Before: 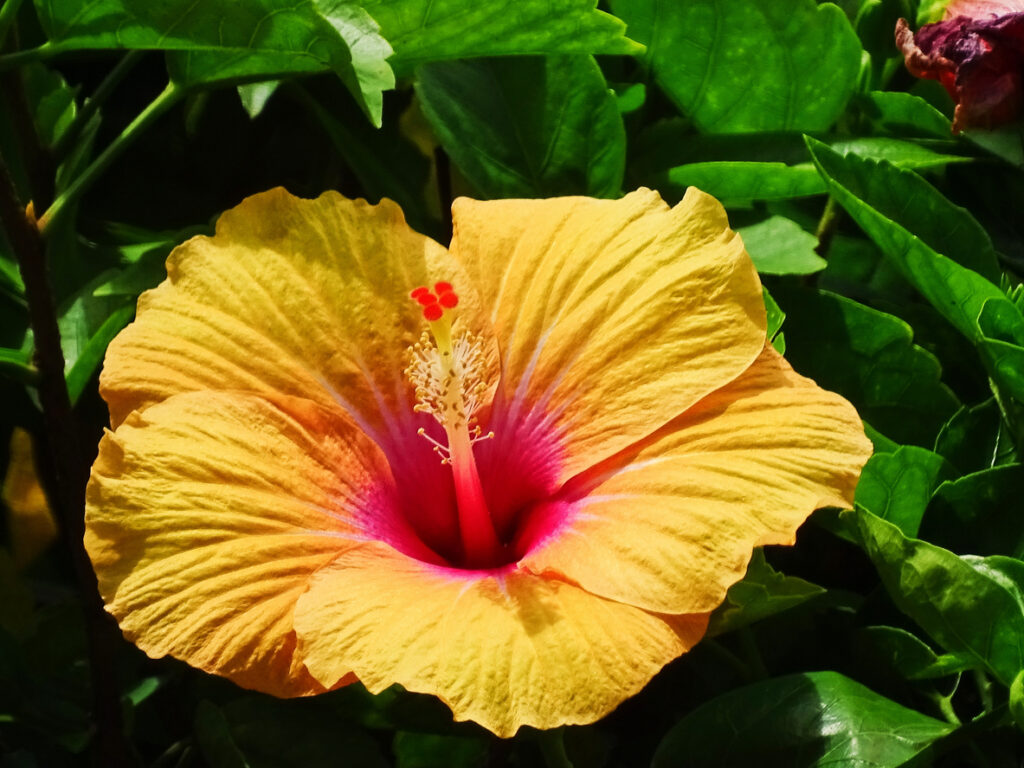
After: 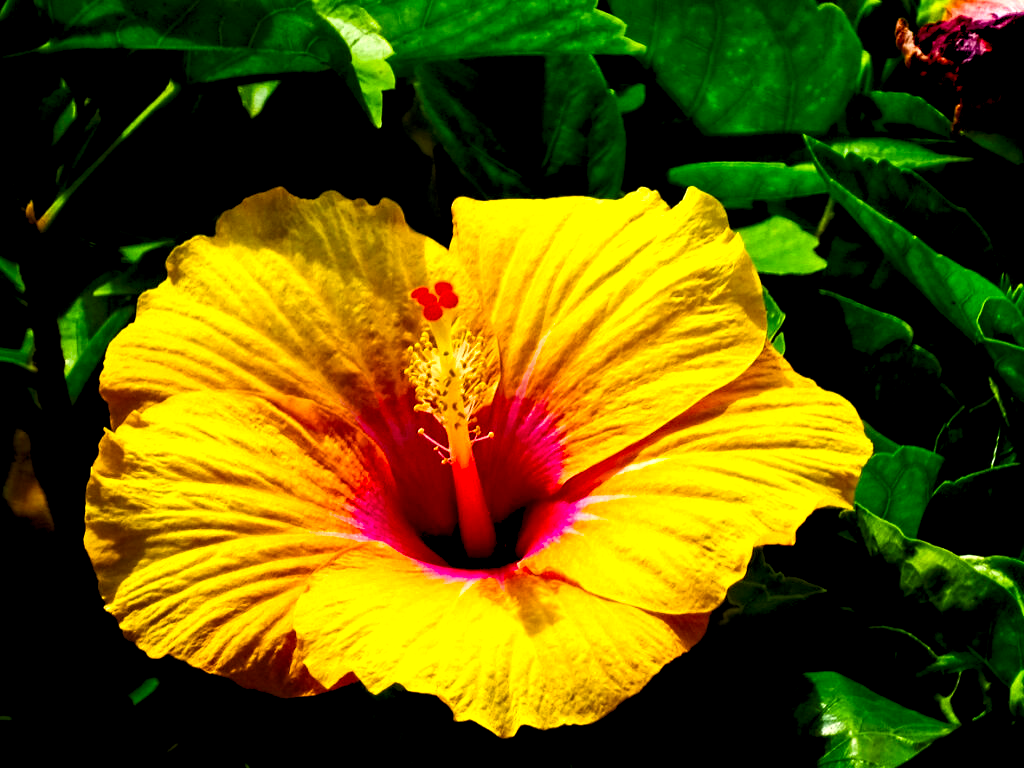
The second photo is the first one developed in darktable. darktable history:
color balance rgb: linear chroma grading › global chroma 9%, perceptual saturation grading › global saturation 36%, perceptual saturation grading › shadows 35%, perceptual brilliance grading › global brilliance 15%, perceptual brilliance grading › shadows -35%, global vibrance 15%
rgb levels: levels [[0.013, 0.434, 0.89], [0, 0.5, 1], [0, 0.5, 1]]
contrast brightness saturation: contrast 0.07, brightness -0.13, saturation 0.06
exposure: compensate highlight preservation false
